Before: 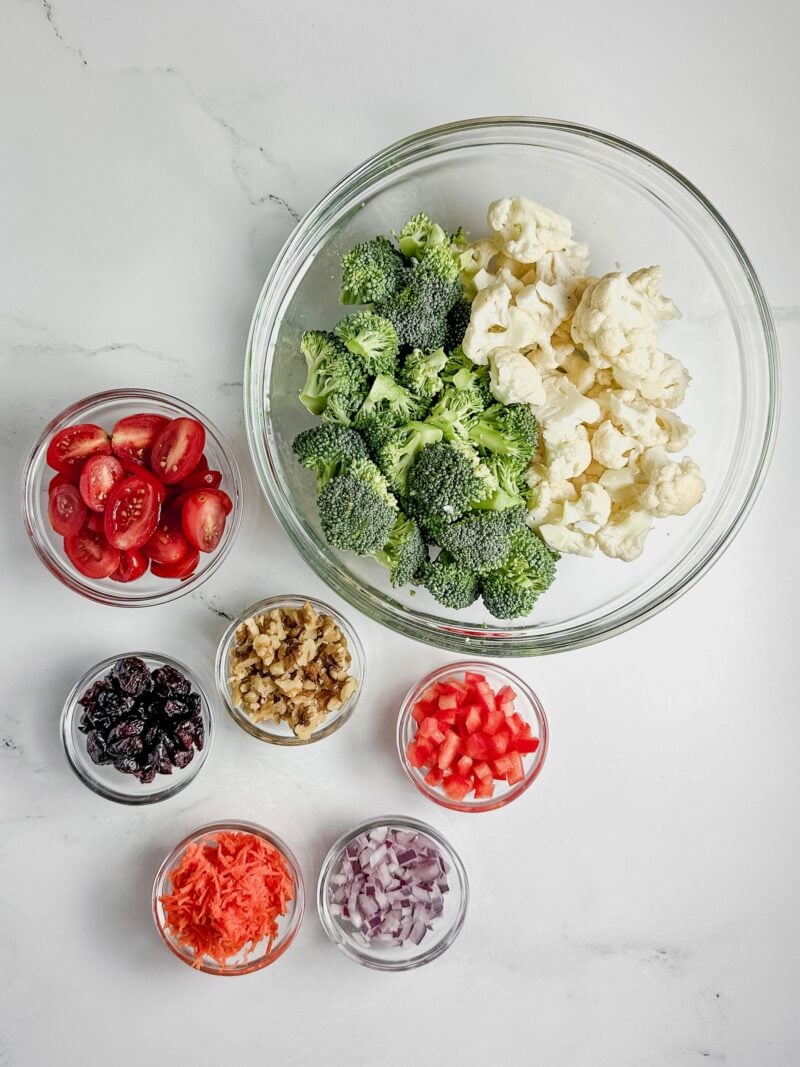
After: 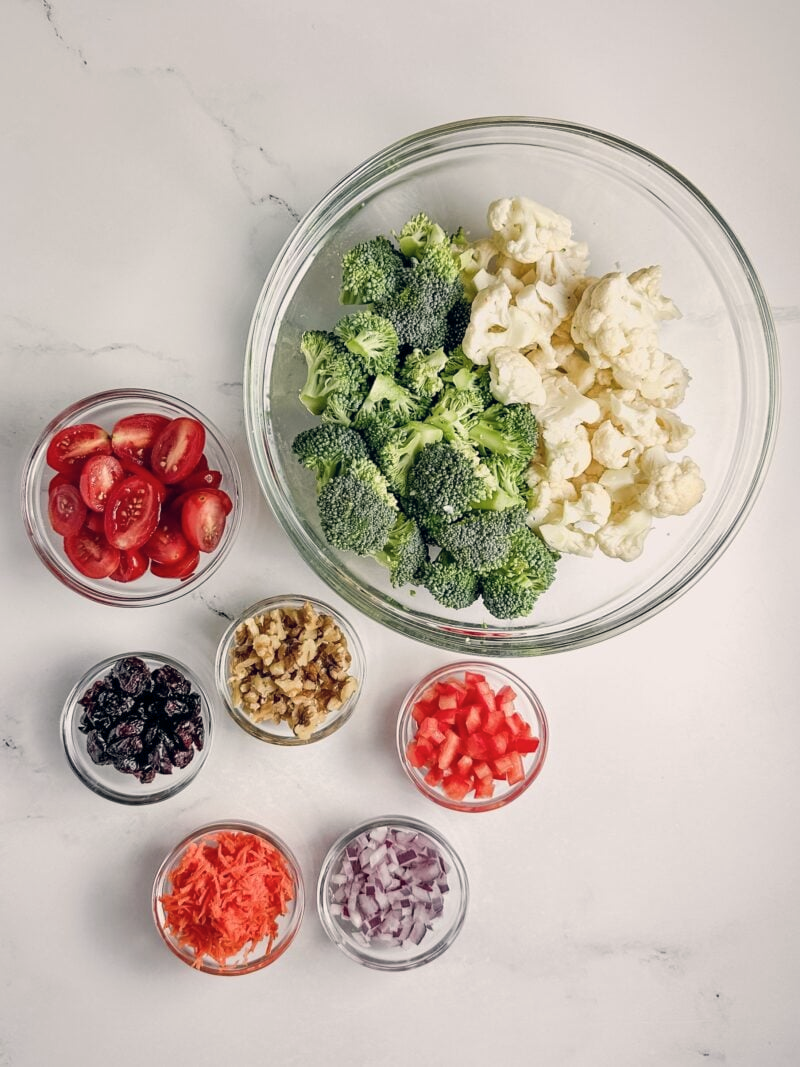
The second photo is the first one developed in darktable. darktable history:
contrast brightness saturation: saturation -0.05
color balance rgb: shadows lift › hue 87.51°, highlights gain › chroma 1.62%, highlights gain › hue 55.1°, global offset › chroma 0.06%, global offset › hue 253.66°, linear chroma grading › global chroma 0.5%
tone equalizer: -8 EV 0.06 EV, smoothing diameter 25%, edges refinement/feathering 10, preserve details guided filter
